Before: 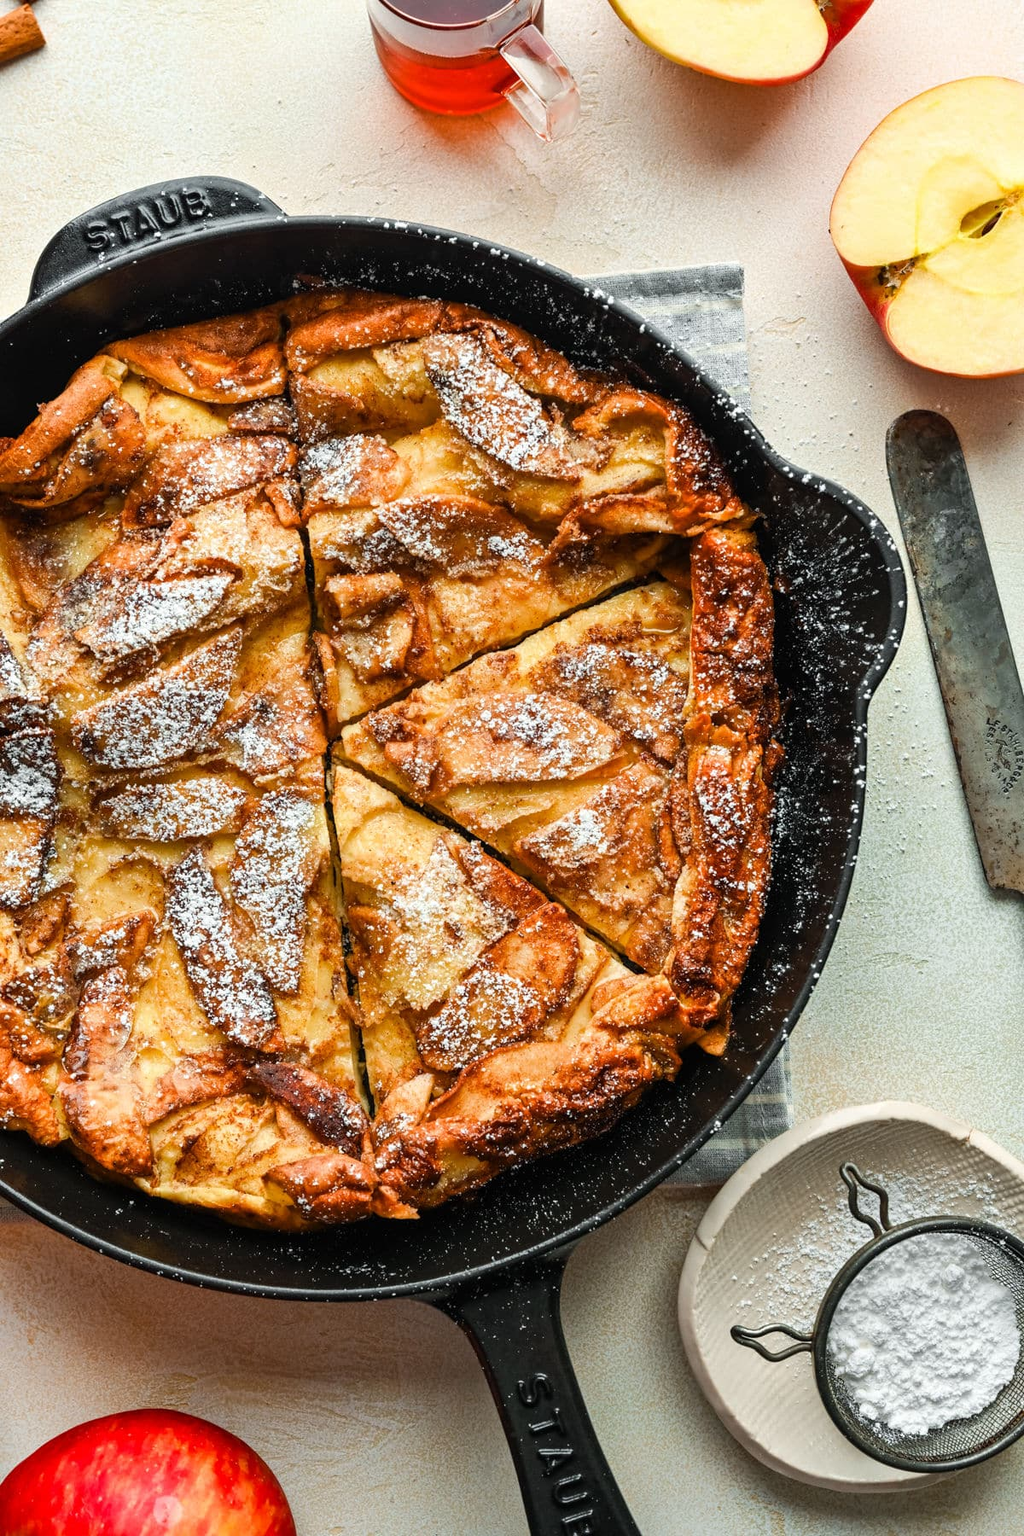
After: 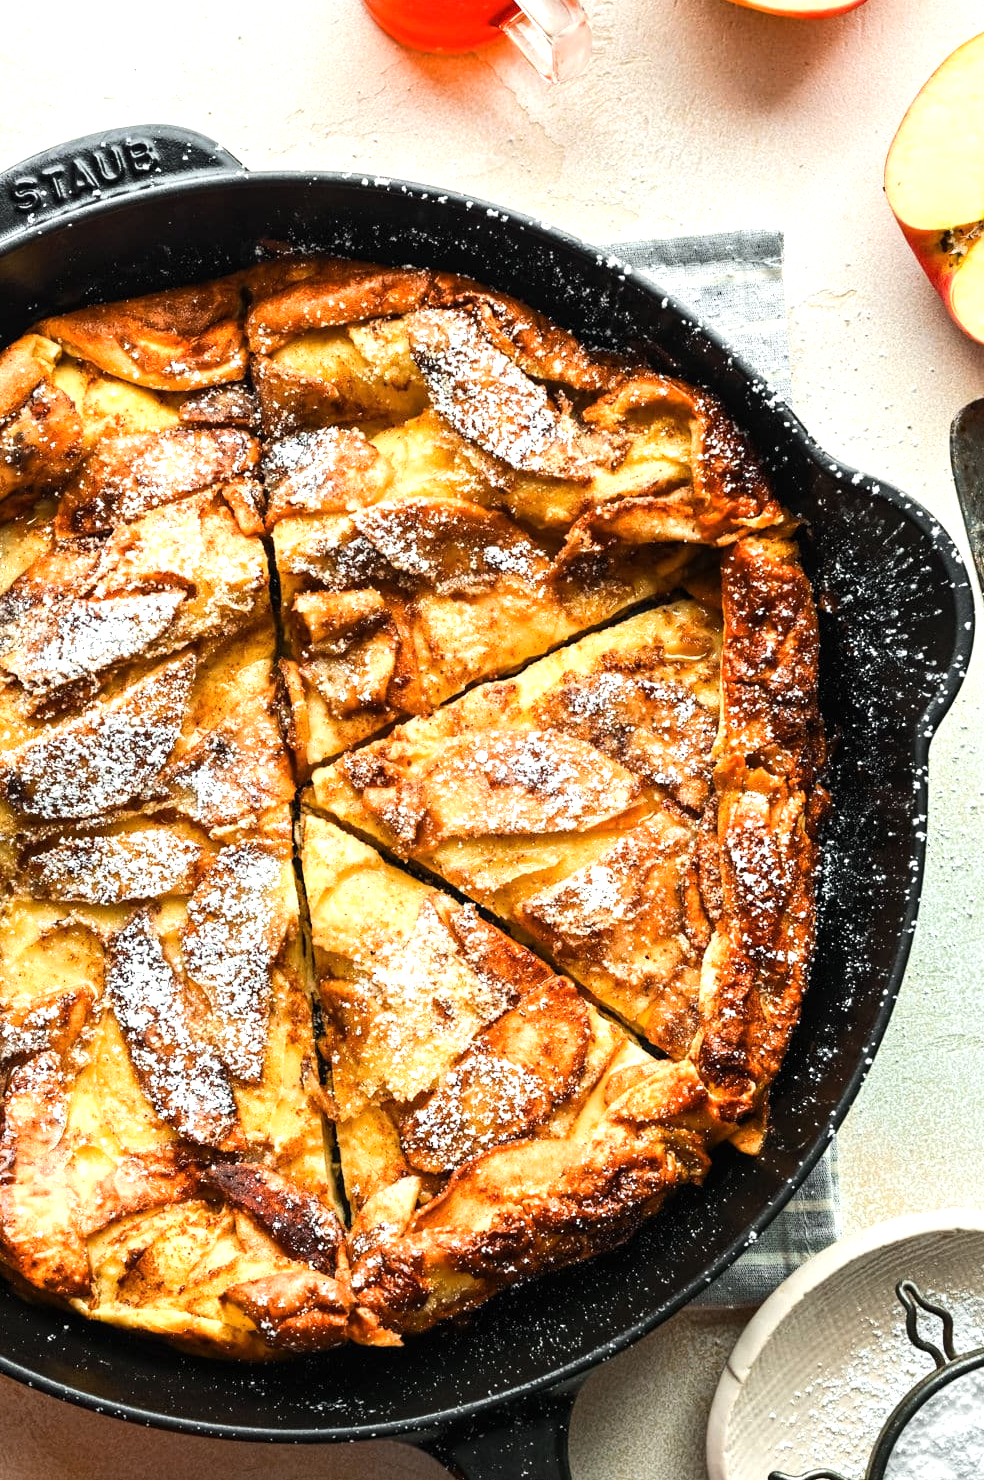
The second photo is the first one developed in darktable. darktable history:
crop and rotate: left 7.402%, top 4.603%, right 10.596%, bottom 13.147%
tone equalizer: -8 EV 0.001 EV, -7 EV -0.001 EV, -6 EV 0.003 EV, -5 EV -0.033 EV, -4 EV -0.1 EV, -3 EV -0.15 EV, -2 EV 0.246 EV, -1 EV 0.715 EV, +0 EV 0.523 EV
